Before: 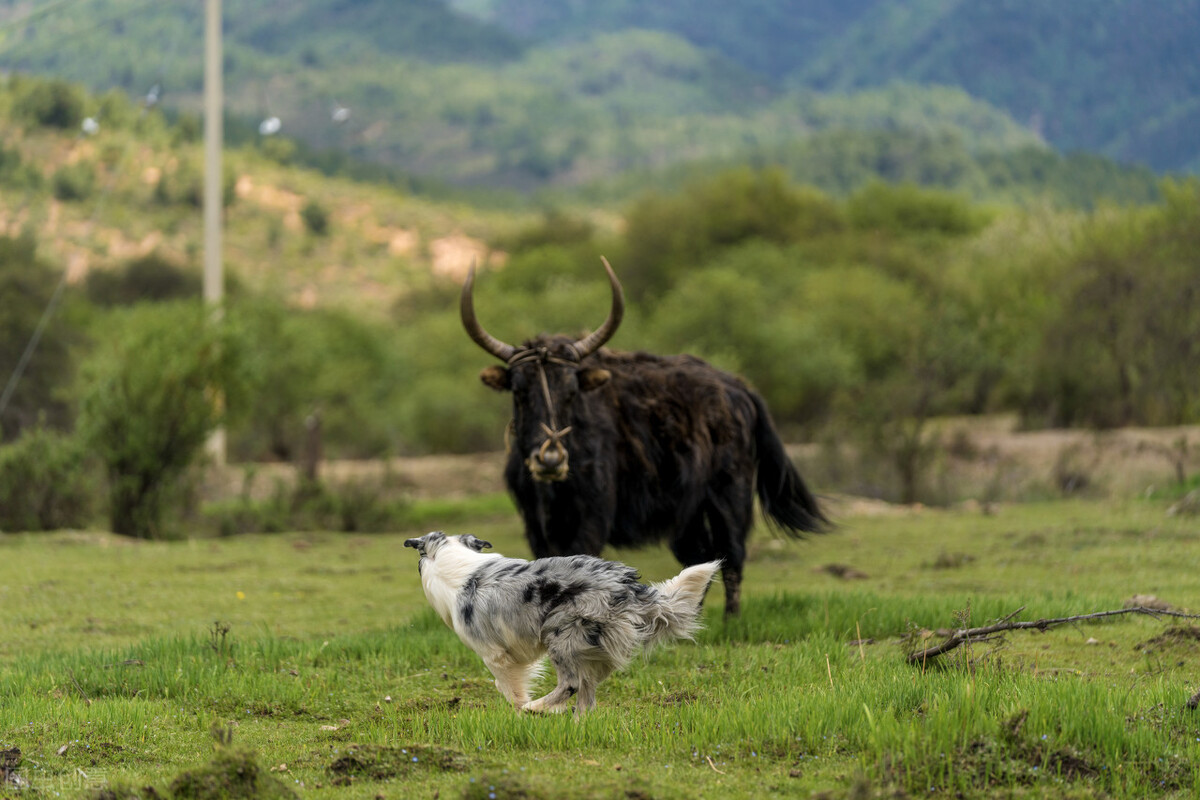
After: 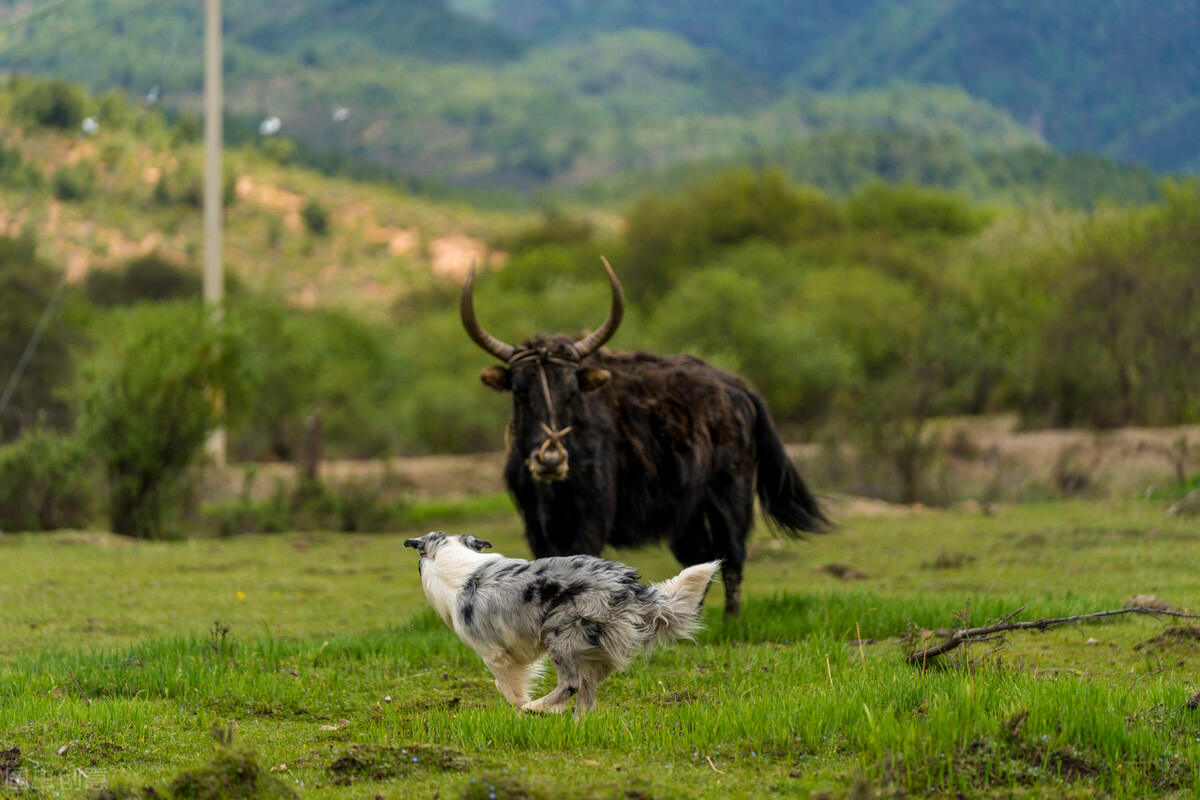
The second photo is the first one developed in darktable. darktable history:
shadows and highlights: shadows 43.71, white point adjustment -1.46, soften with gaussian
contrast brightness saturation: contrast 0.03, brightness -0.04
